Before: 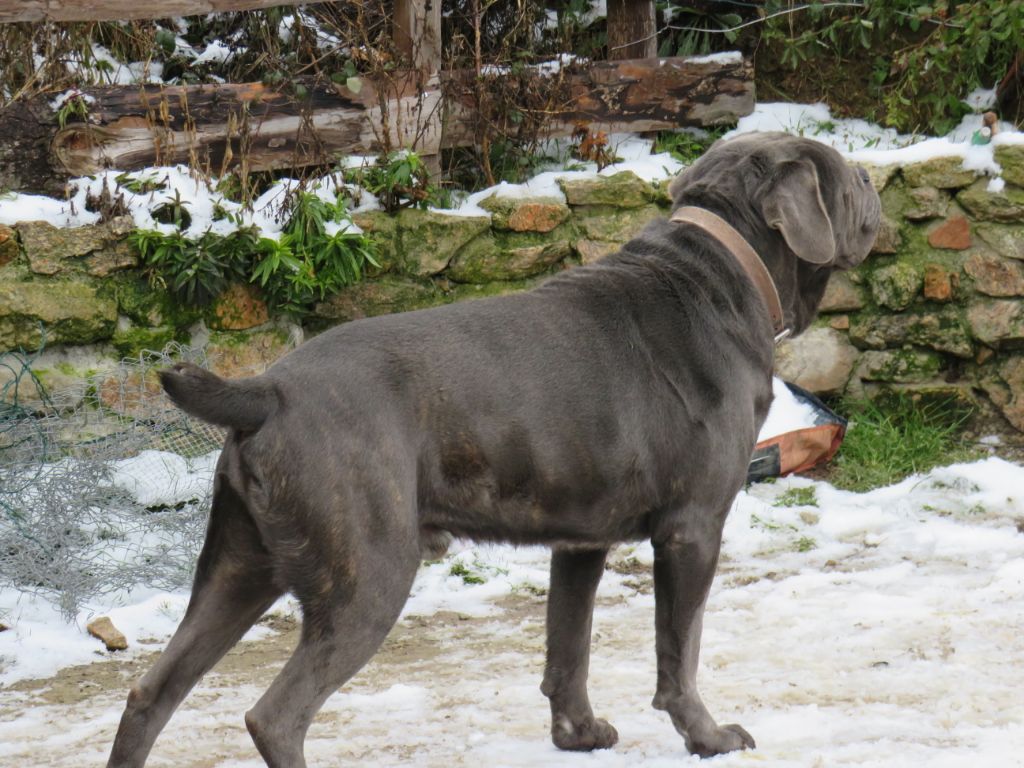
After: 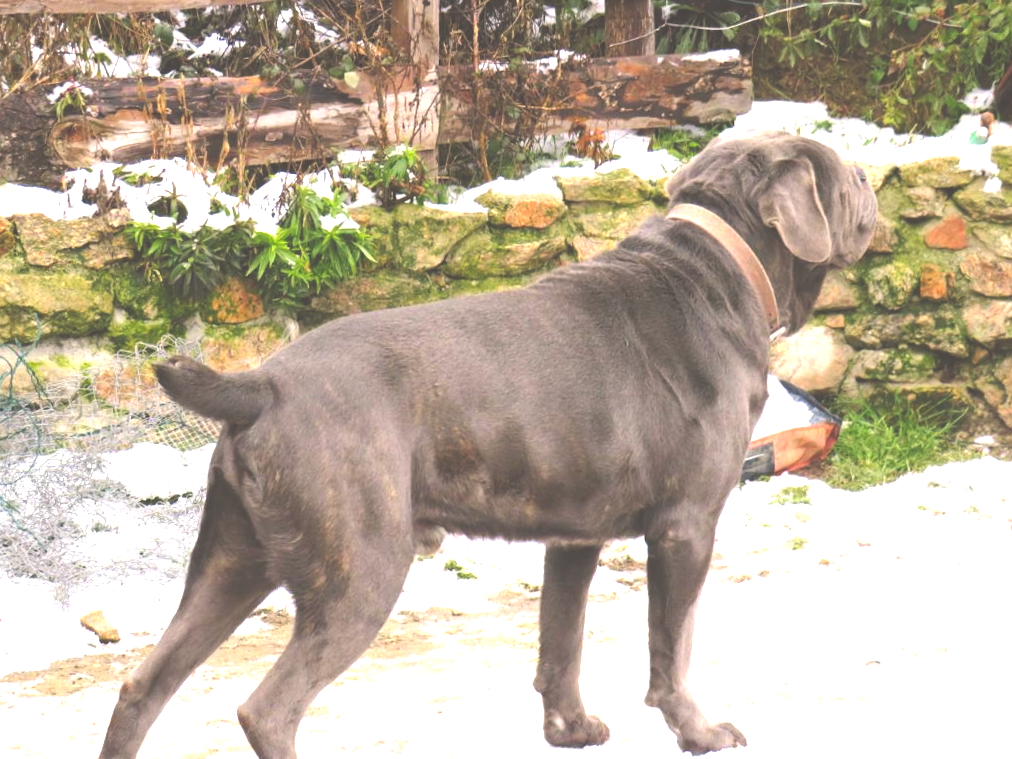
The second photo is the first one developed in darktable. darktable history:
color correction: highlights a* 7.34, highlights b* 4.37
contrast brightness saturation: contrast 0.04, saturation 0.16
exposure: black level correction -0.023, exposure 1.397 EV, compensate highlight preservation false
crop and rotate: angle -0.5°
